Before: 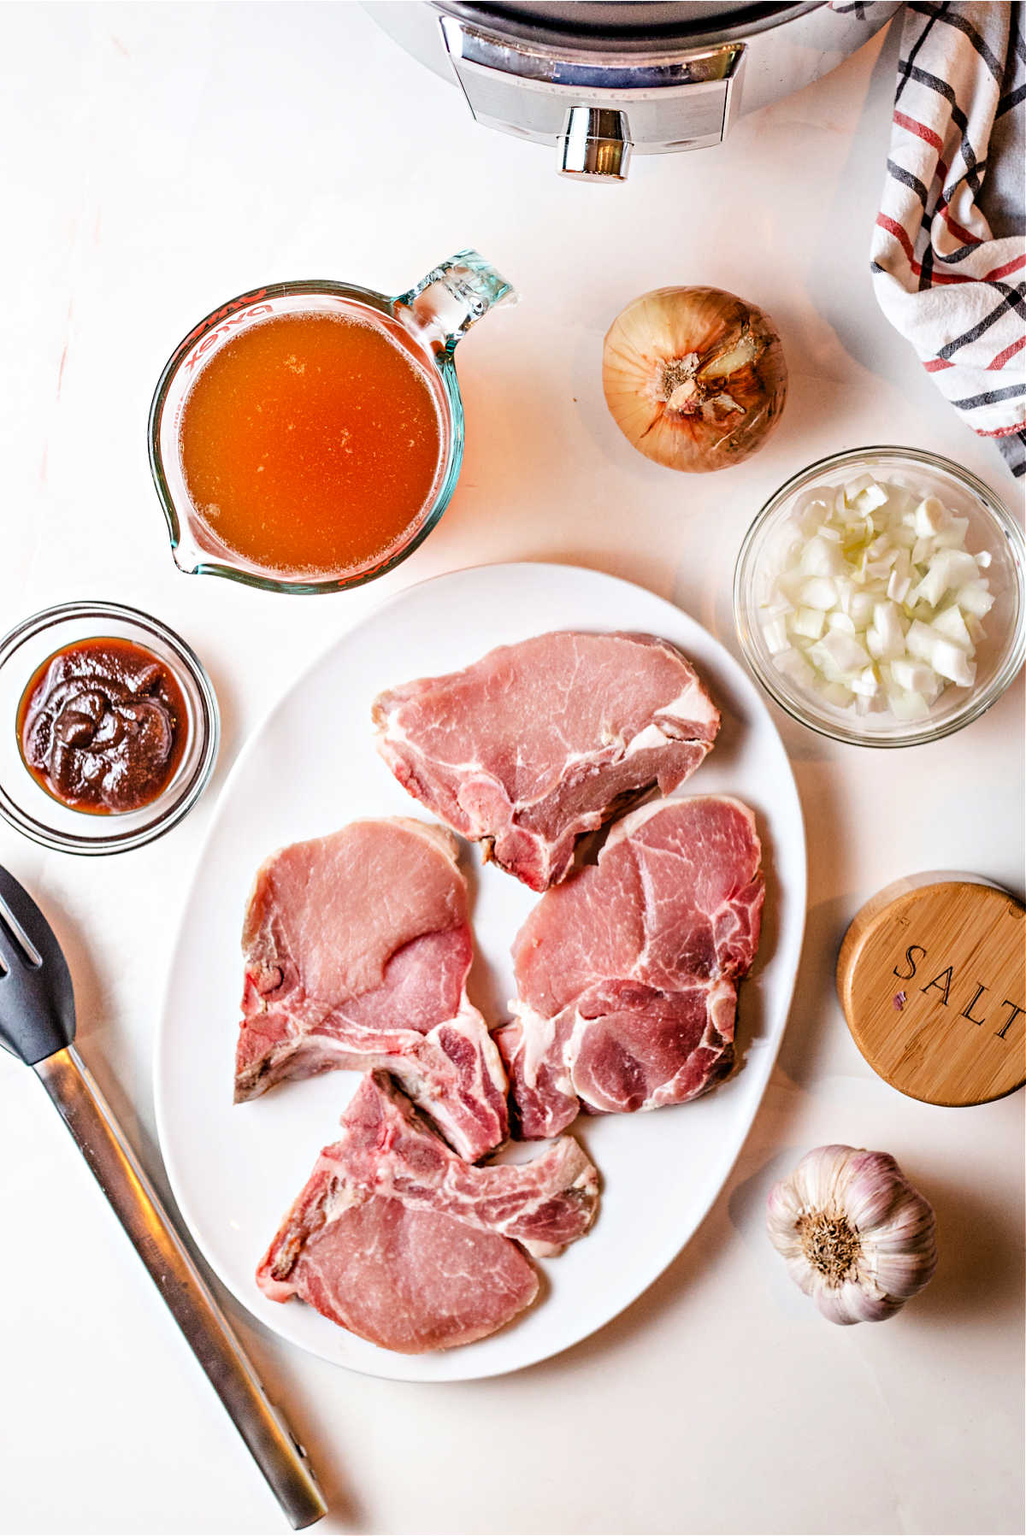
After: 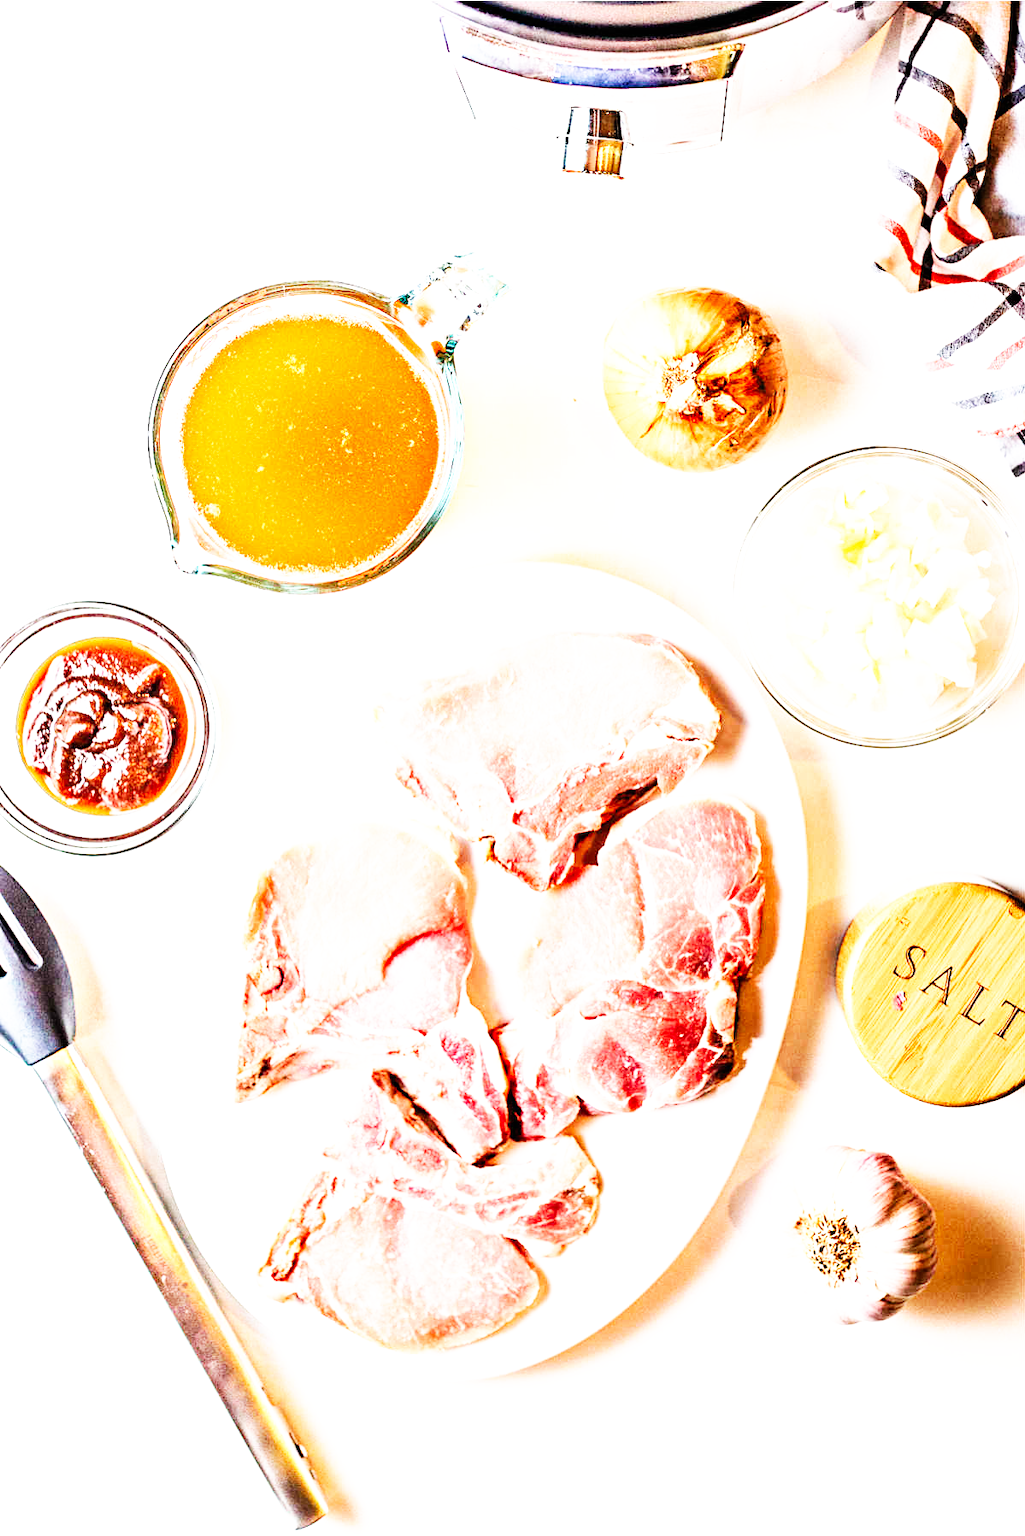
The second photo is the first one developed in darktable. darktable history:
exposure: exposure 1 EV, compensate highlight preservation false
base curve: curves: ch0 [(0, 0) (0.007, 0.004) (0.027, 0.03) (0.046, 0.07) (0.207, 0.54) (0.442, 0.872) (0.673, 0.972) (1, 1)], preserve colors none
